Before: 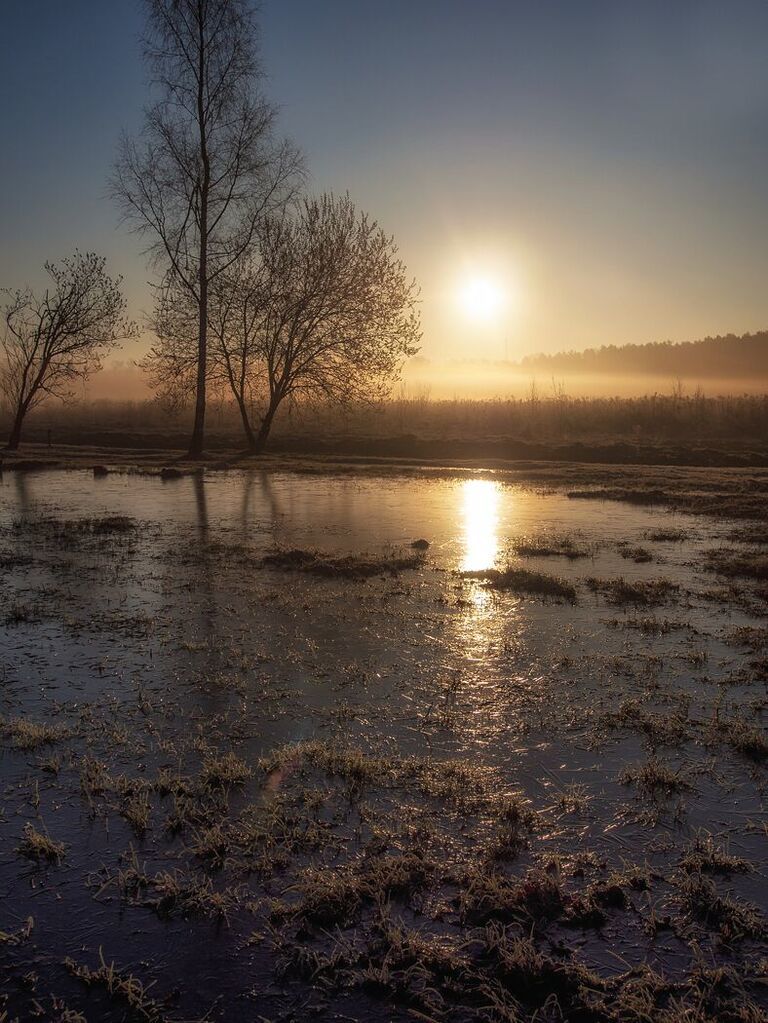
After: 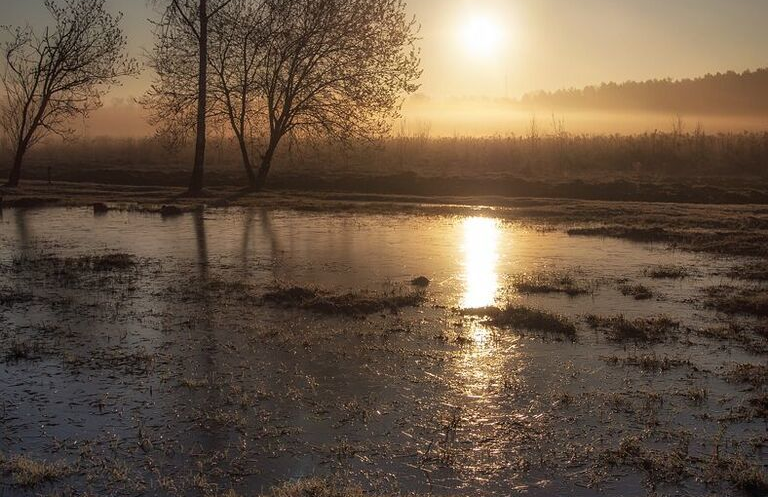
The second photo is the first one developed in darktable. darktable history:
crop and rotate: top 25.744%, bottom 25.593%
